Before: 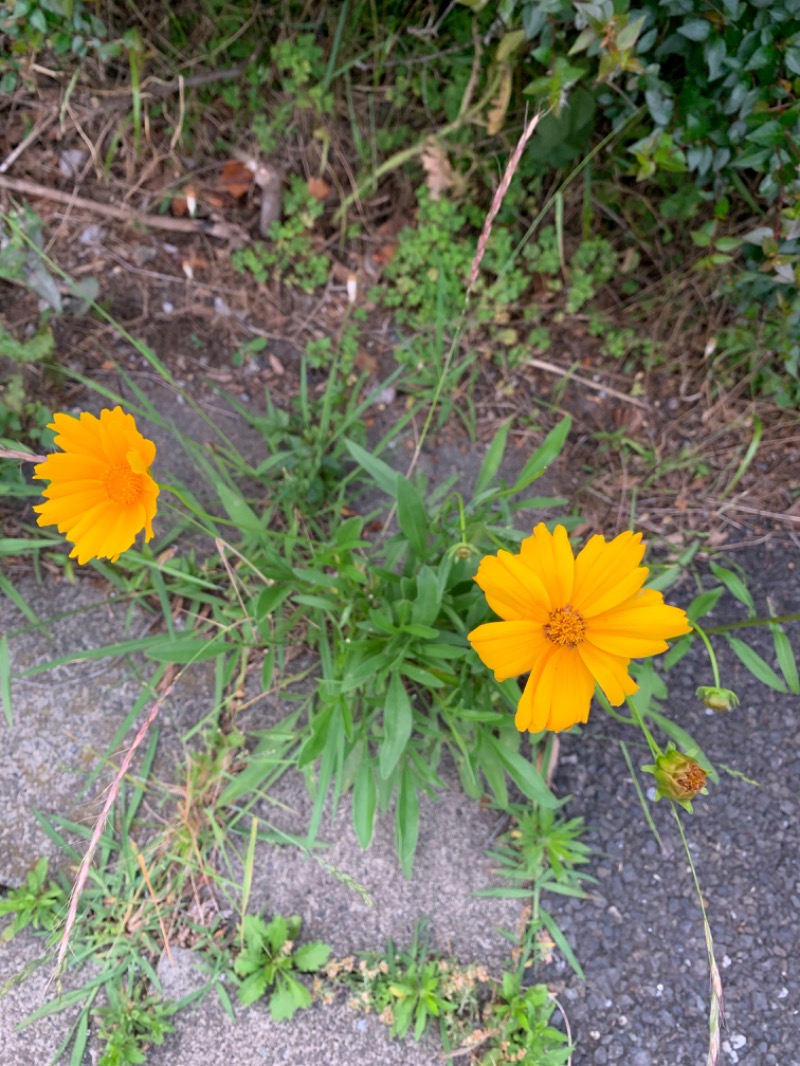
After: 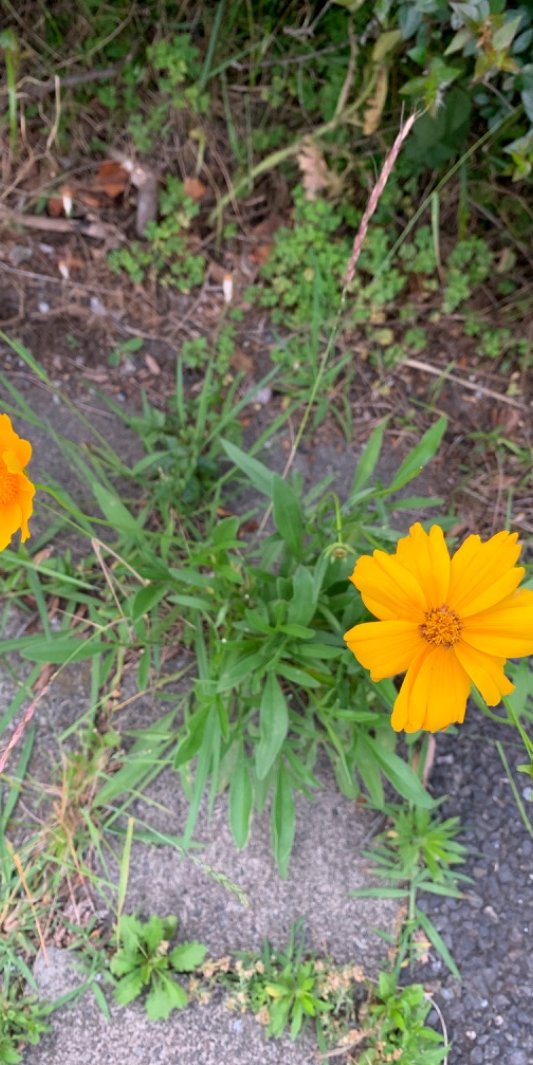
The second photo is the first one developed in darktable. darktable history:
crop and rotate: left 15.589%, right 17.694%
